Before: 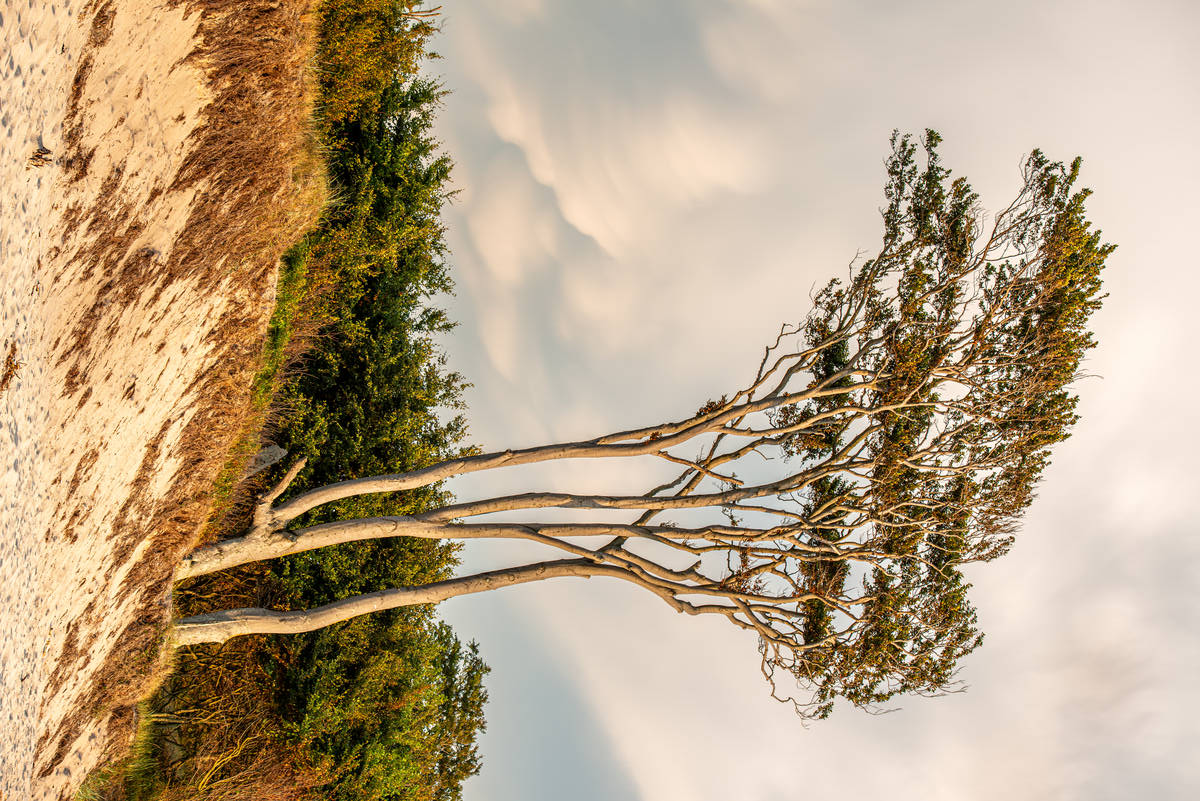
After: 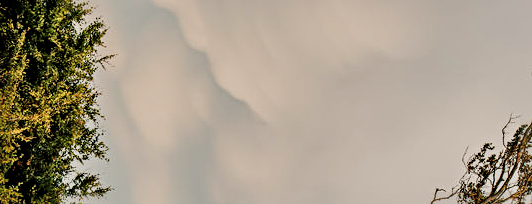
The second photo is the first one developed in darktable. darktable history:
crop: left 28.928%, top 16.866%, right 26.681%, bottom 57.548%
shadows and highlights: soften with gaussian
sharpen: radius 4.862
filmic rgb: black relative exposure -7.65 EV, white relative exposure 4.56 EV, hardness 3.61, contrast 1.062
exposure: compensate highlight preservation false
